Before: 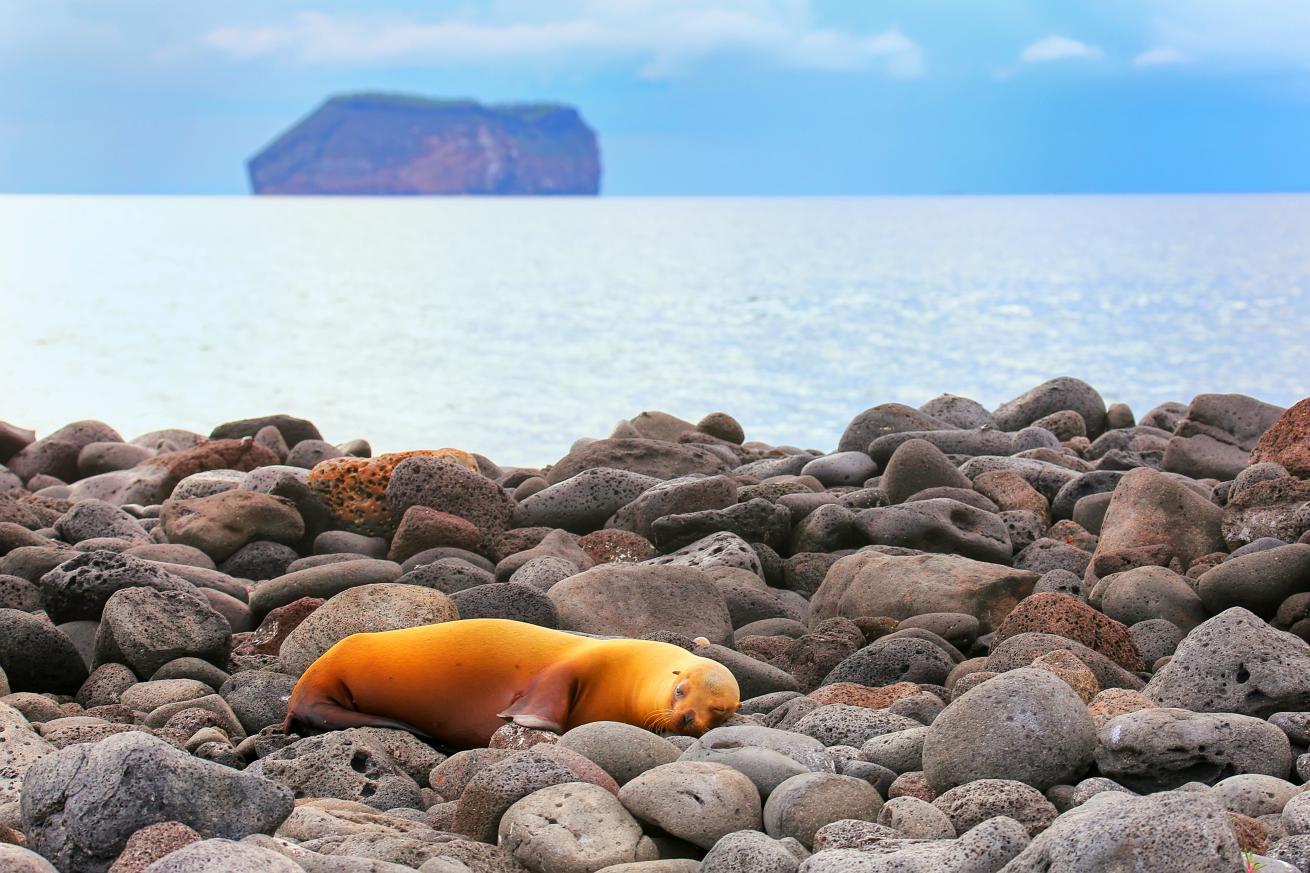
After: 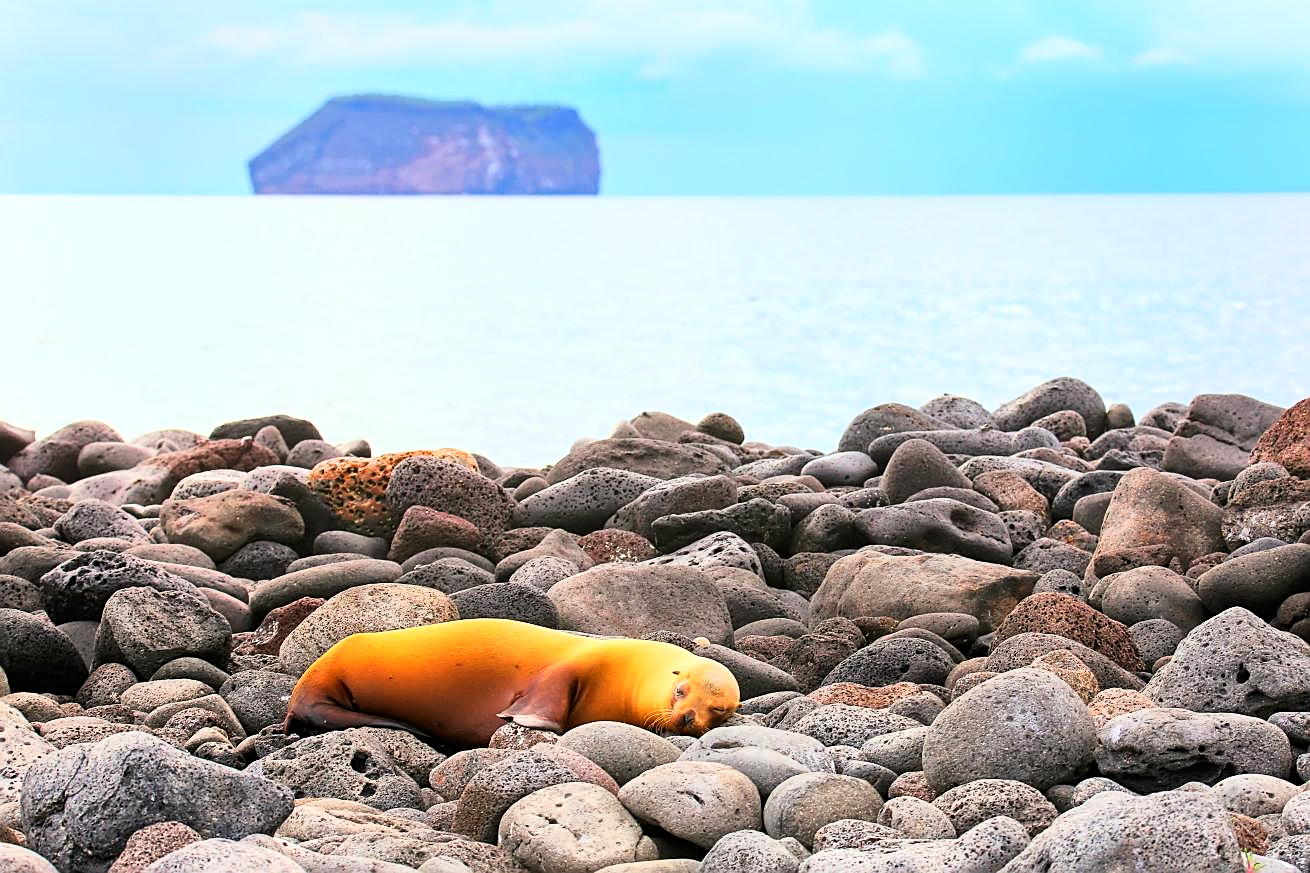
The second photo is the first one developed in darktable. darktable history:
base curve: curves: ch0 [(0, 0) (0.005, 0.002) (0.193, 0.295) (0.399, 0.664) (0.75, 0.928) (1, 1)]
sharpen: on, module defaults
